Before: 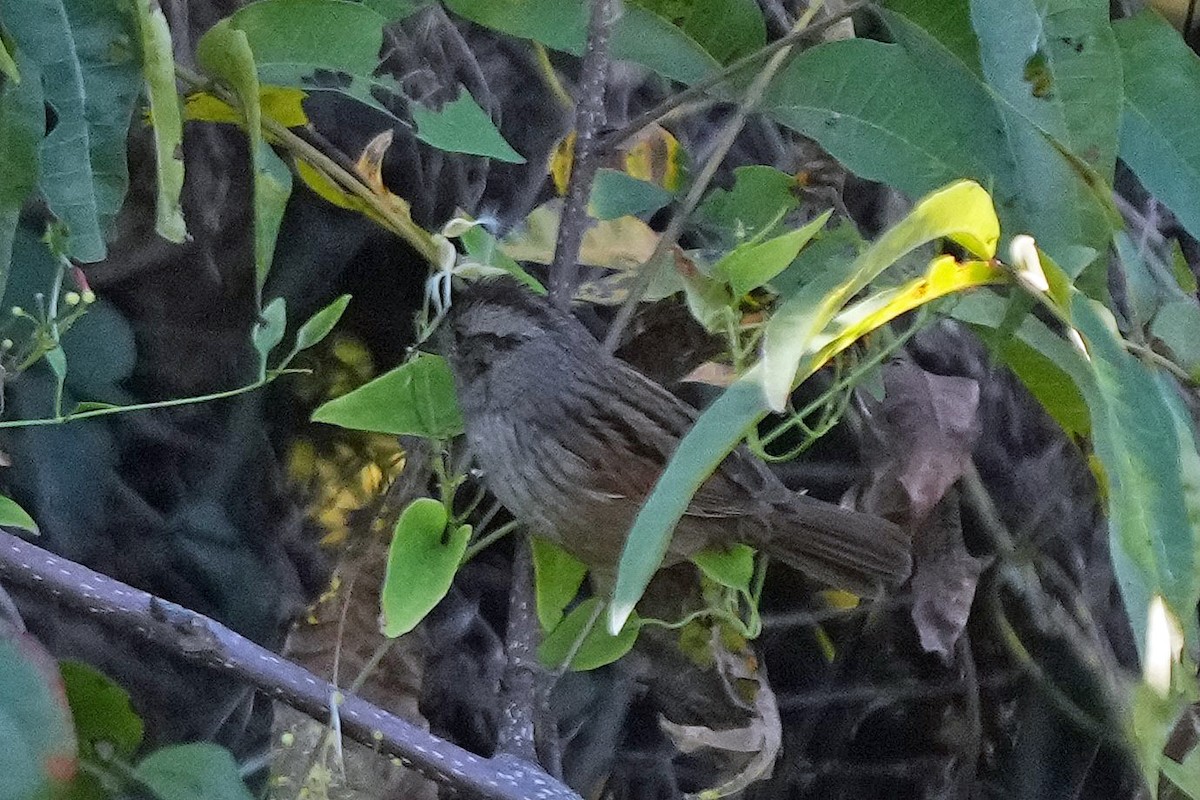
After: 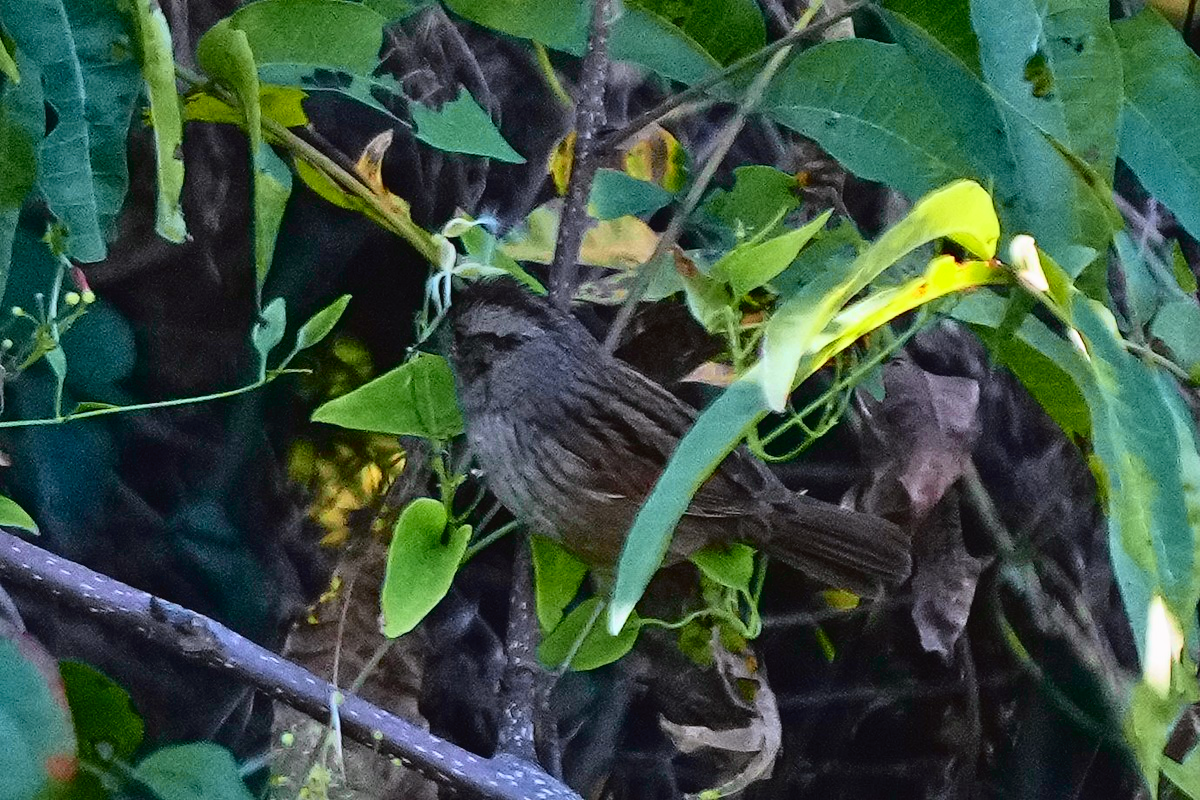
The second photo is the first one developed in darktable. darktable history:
tone curve: curves: ch0 [(0, 0.023) (0.137, 0.069) (0.249, 0.163) (0.487, 0.491) (0.778, 0.858) (0.896, 0.94) (1, 0.988)]; ch1 [(0, 0) (0.396, 0.369) (0.483, 0.459) (0.498, 0.5) (0.515, 0.517) (0.562, 0.6) (0.611, 0.667) (0.692, 0.744) (0.798, 0.863) (1, 1)]; ch2 [(0, 0) (0.426, 0.398) (0.483, 0.481) (0.503, 0.503) (0.526, 0.527) (0.549, 0.59) (0.62, 0.666) (0.705, 0.755) (0.985, 0.966)], color space Lab, independent channels
